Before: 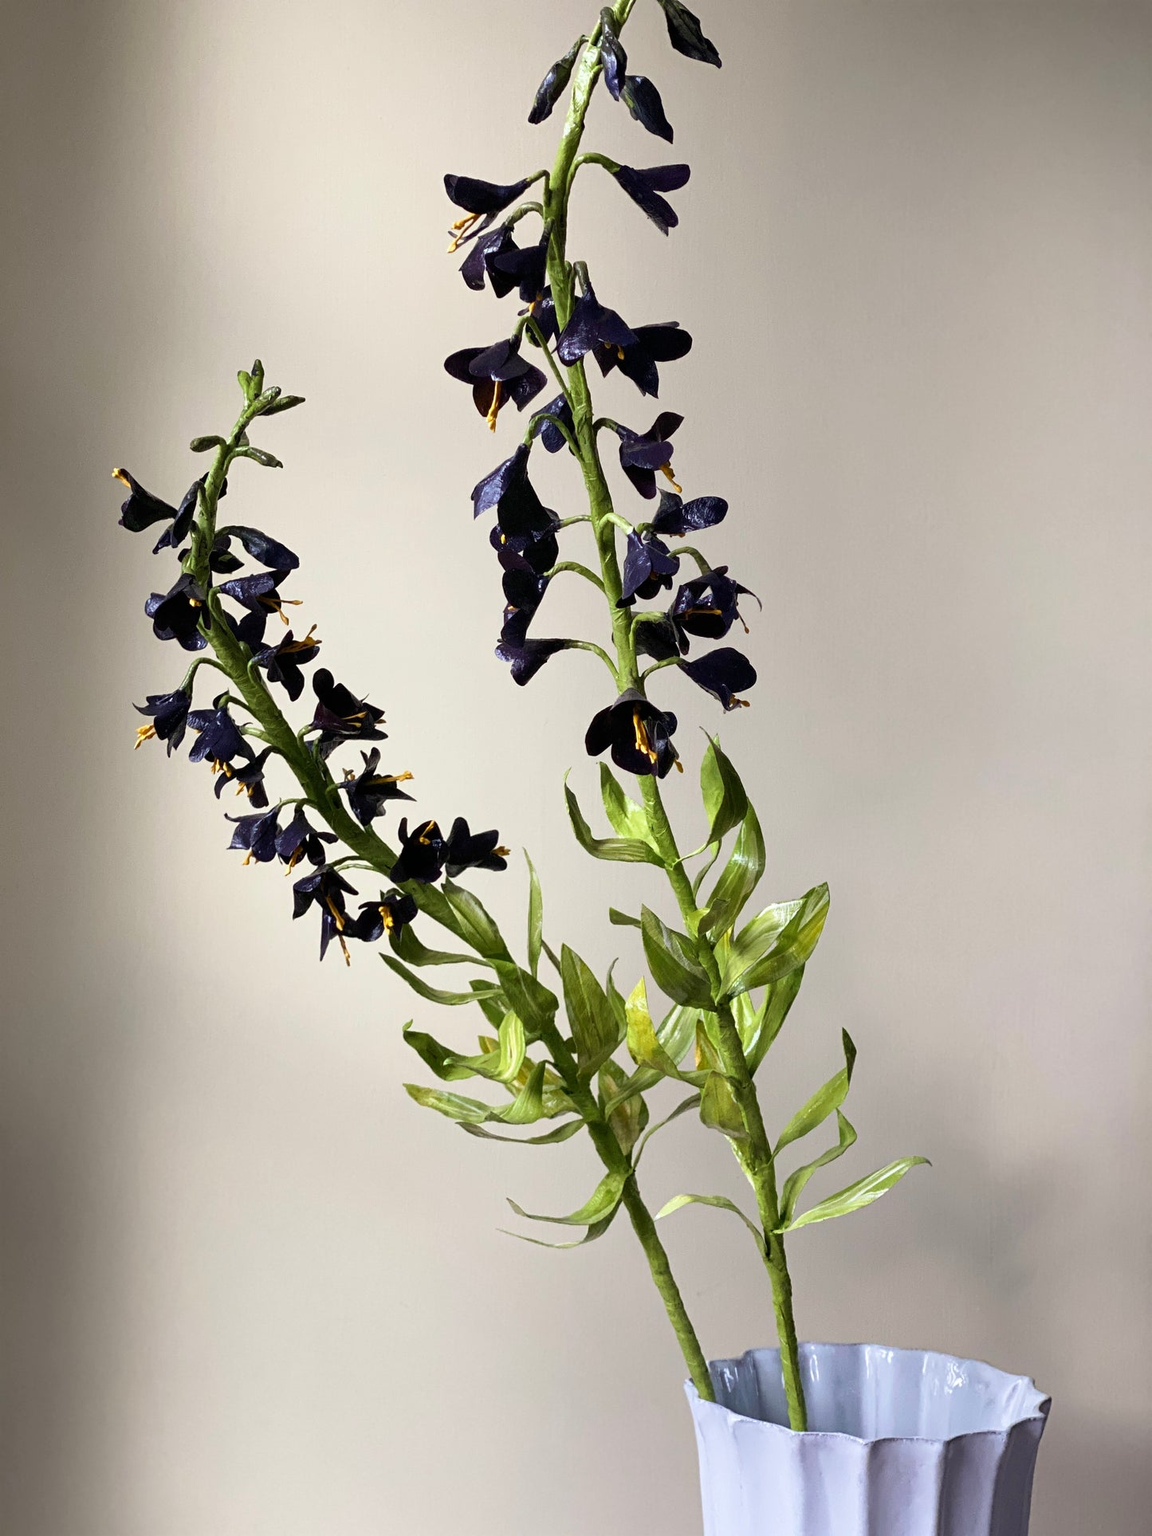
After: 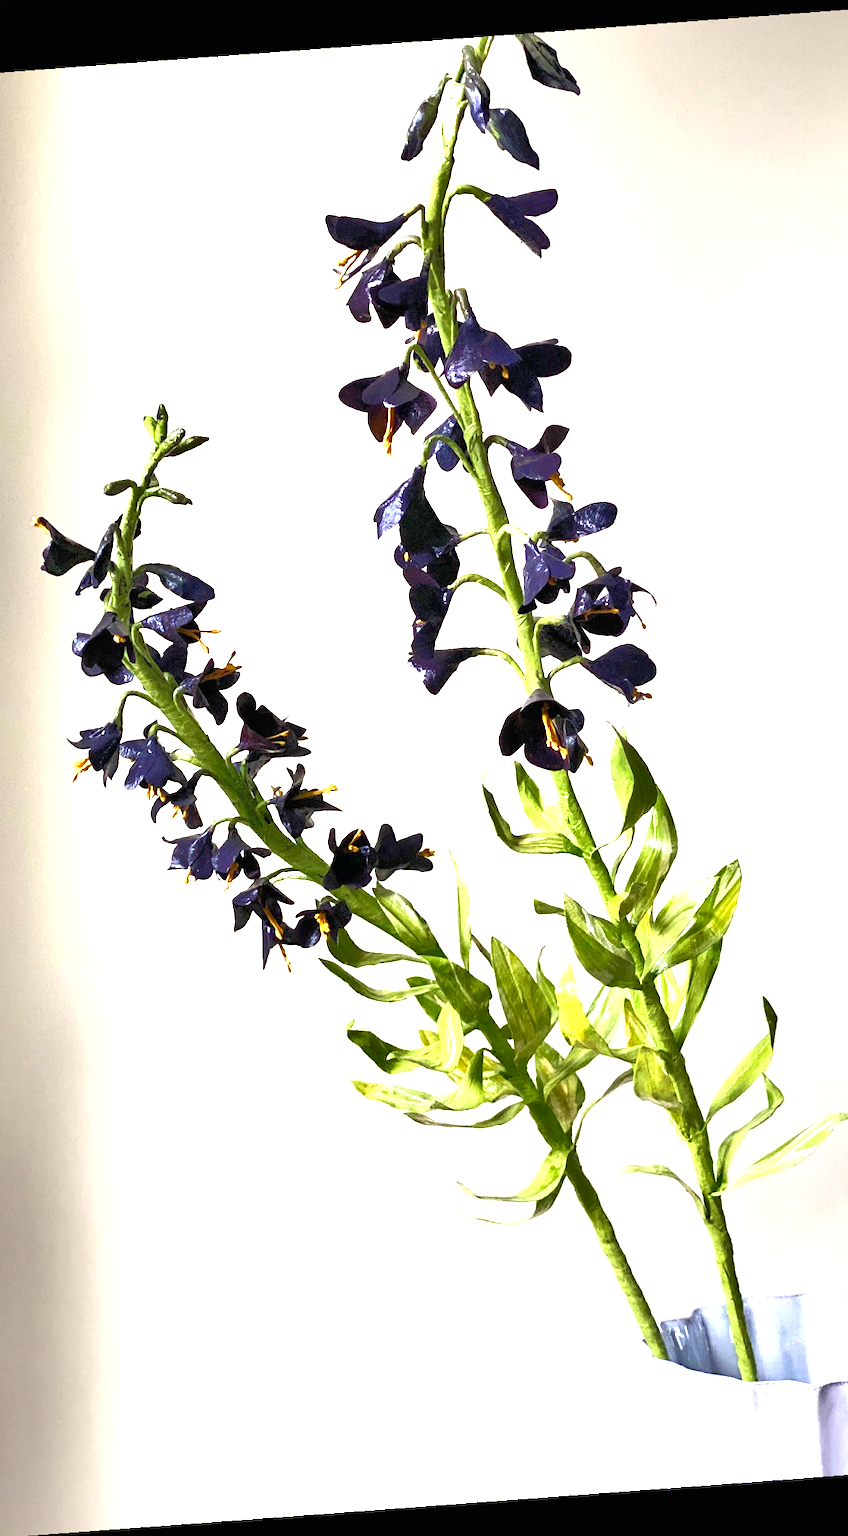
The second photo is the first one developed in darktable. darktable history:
tone equalizer: -7 EV 0.15 EV, -6 EV 0.6 EV, -5 EV 1.15 EV, -4 EV 1.33 EV, -3 EV 1.15 EV, -2 EV 0.6 EV, -1 EV 0.15 EV, mask exposure compensation -0.5 EV
rotate and perspective: rotation -4.25°, automatic cropping off
exposure: black level correction 0, exposure 1.6 EV, compensate exposure bias true, compensate highlight preservation false
crop and rotate: left 9.061%, right 20.142%
shadows and highlights: shadows 52.34, highlights -28.23, soften with gaussian
